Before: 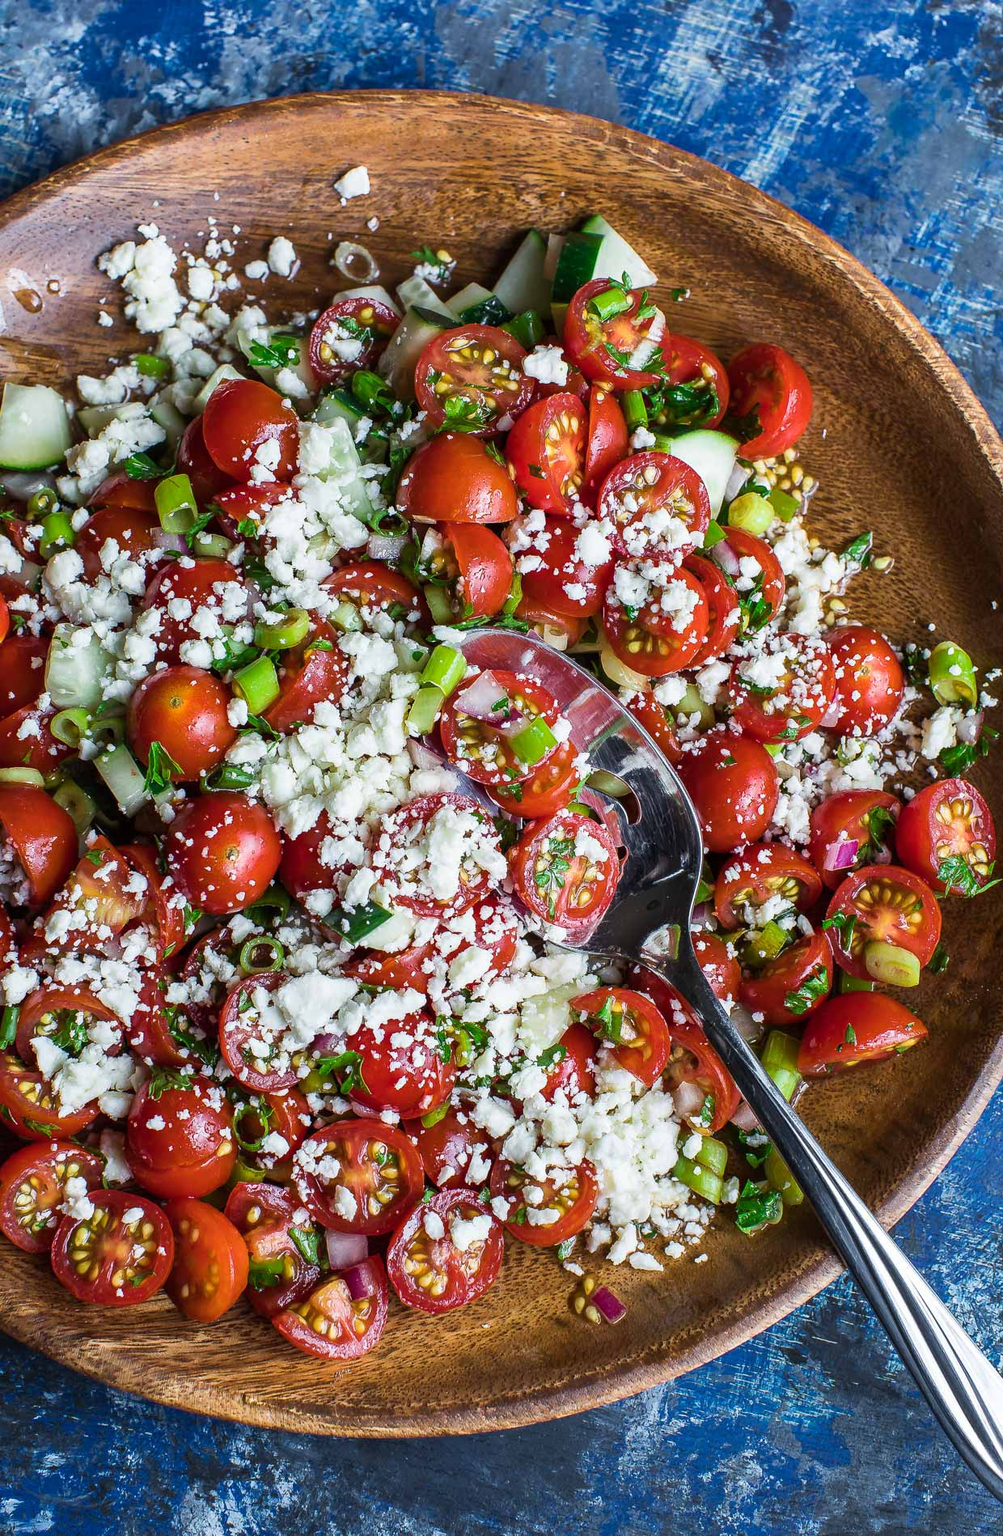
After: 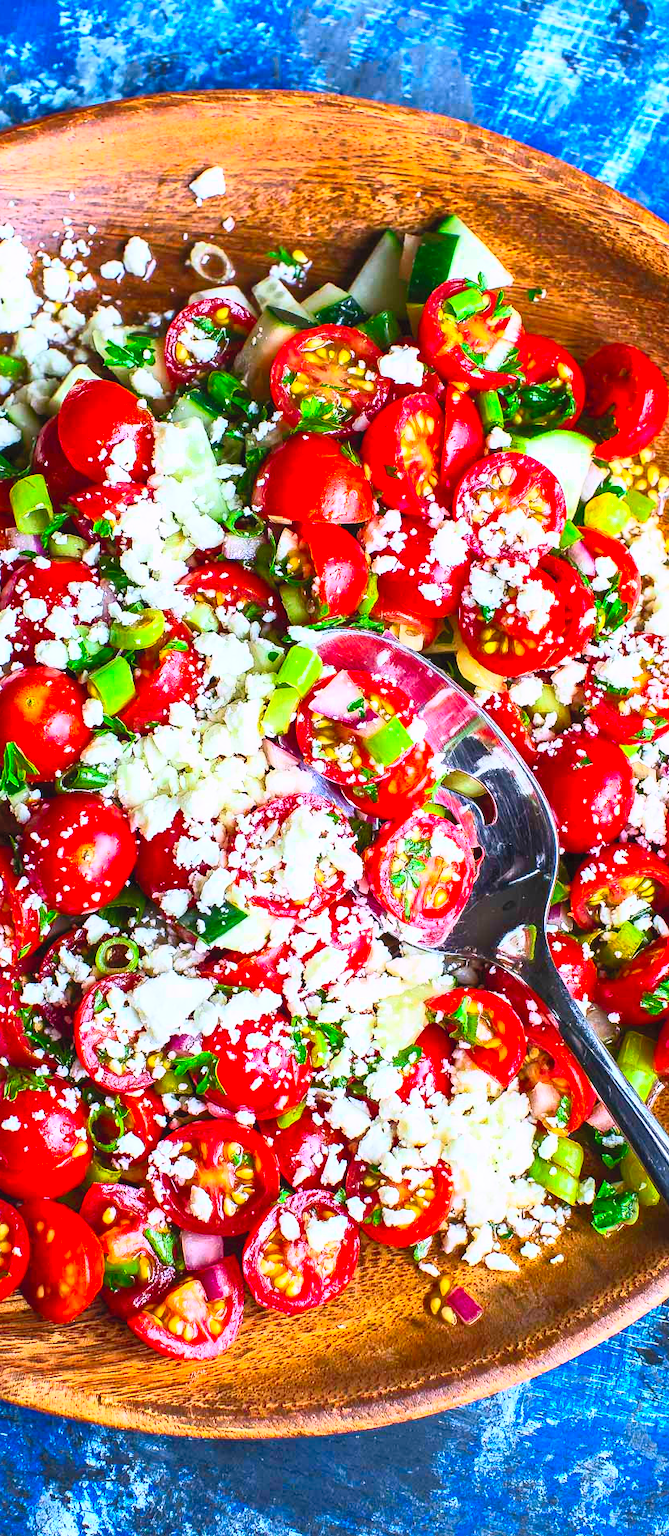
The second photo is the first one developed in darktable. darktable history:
contrast brightness saturation: contrast 0.441, brightness 0.563, saturation -0.203
color correction: highlights a* 1.64, highlights b* -1.64, saturation 2.51
crop and rotate: left 14.442%, right 18.849%
sharpen: radius 2.884, amount 0.868, threshold 47.25
